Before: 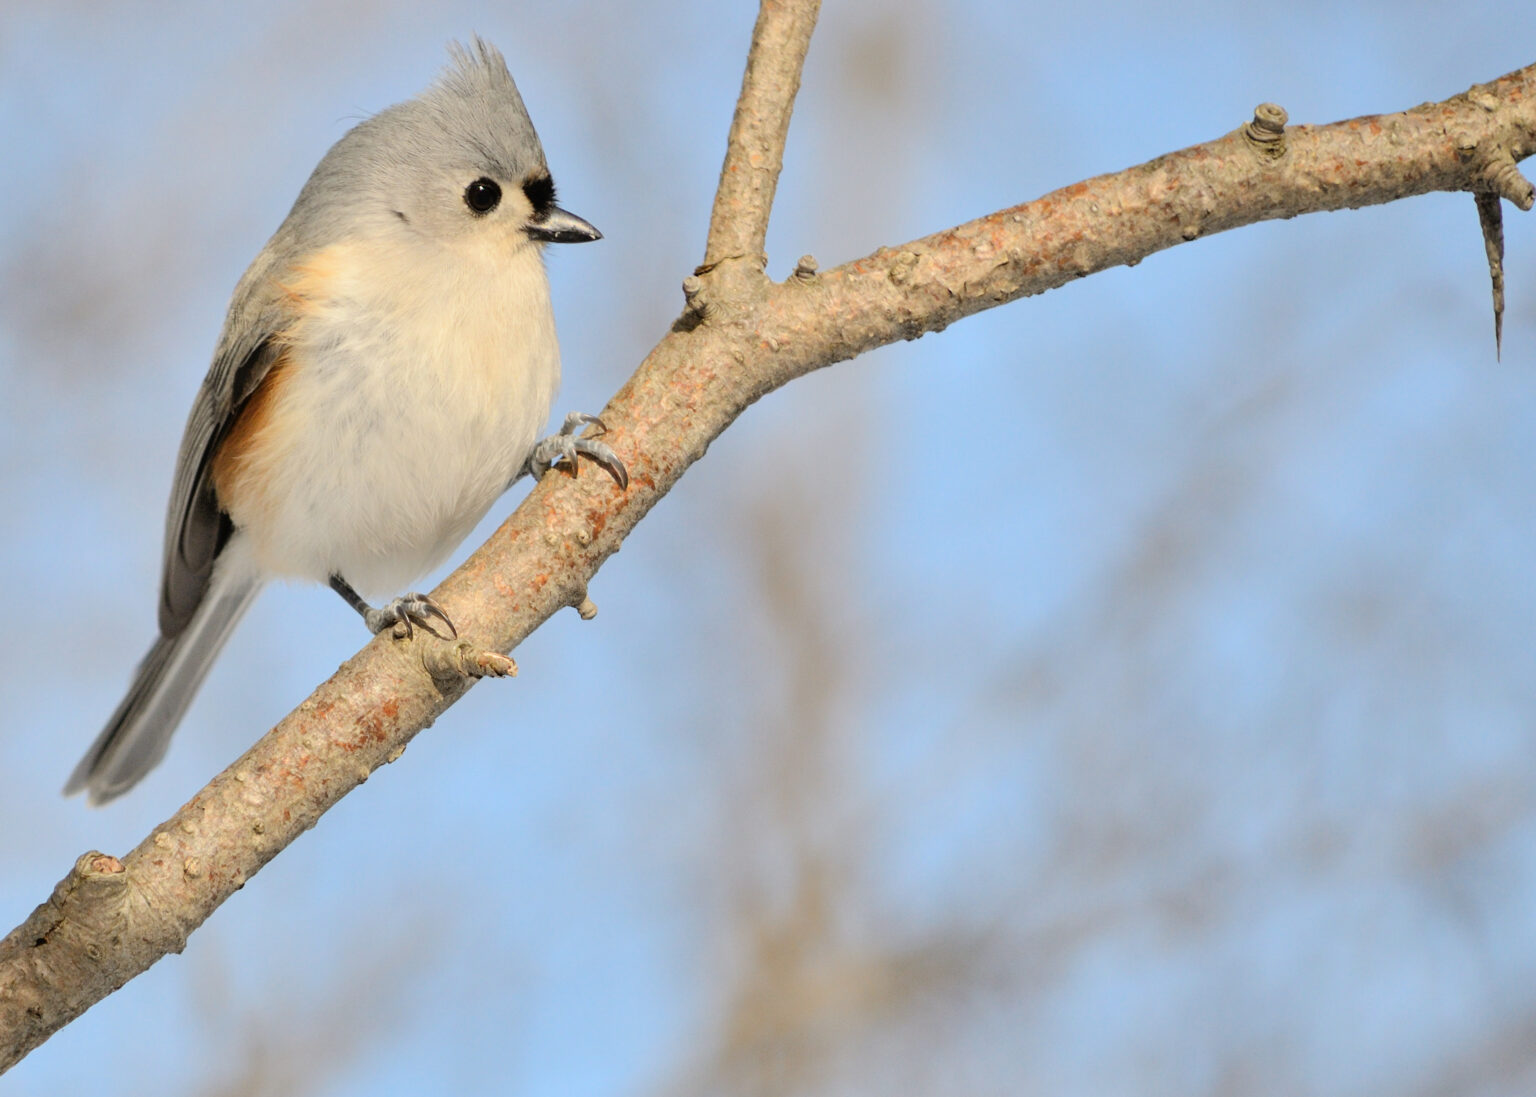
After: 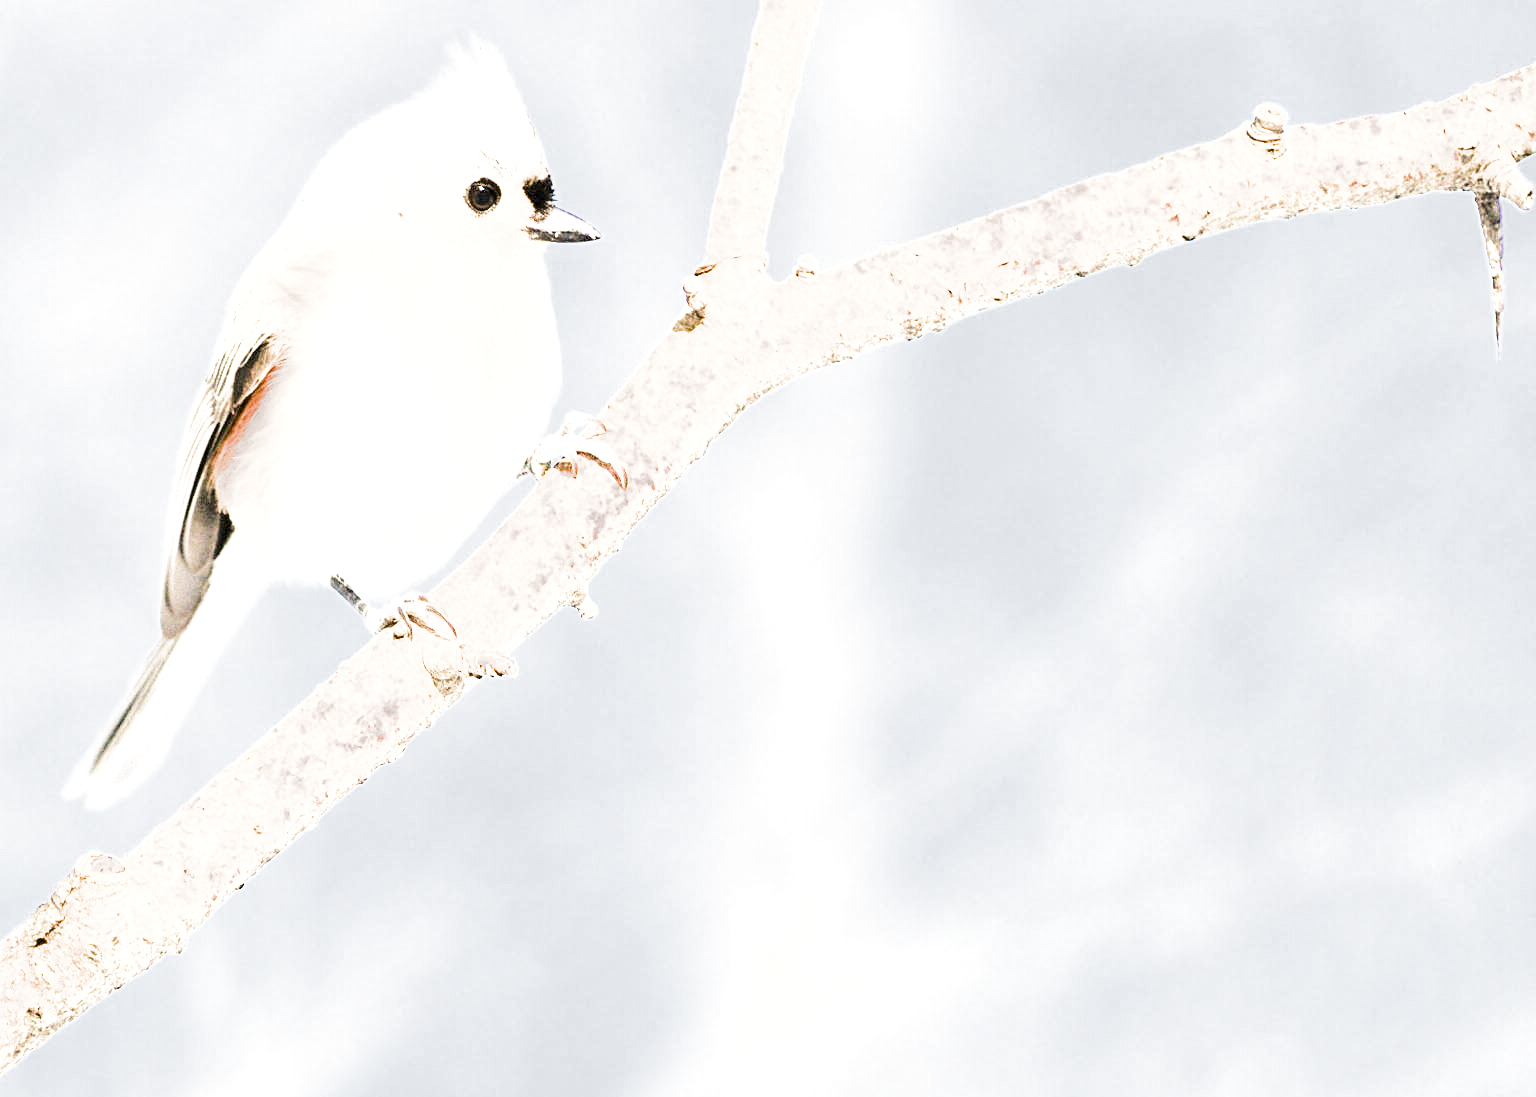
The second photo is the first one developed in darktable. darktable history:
filmic rgb: middle gray luminance 9.23%, black relative exposure -10.55 EV, white relative exposure 3.45 EV, threshold 6 EV, target black luminance 0%, hardness 5.98, latitude 59.69%, contrast 1.087, highlights saturation mix 5%, shadows ↔ highlights balance 29.23%, add noise in highlights 0, color science v3 (2019), use custom middle-gray values true, iterations of high-quality reconstruction 0, contrast in highlights soft, enable highlight reconstruction true
sharpen: on, module defaults
exposure: black level correction 0.001, exposure 2.607 EV, compensate exposure bias true, compensate highlight preservation false
